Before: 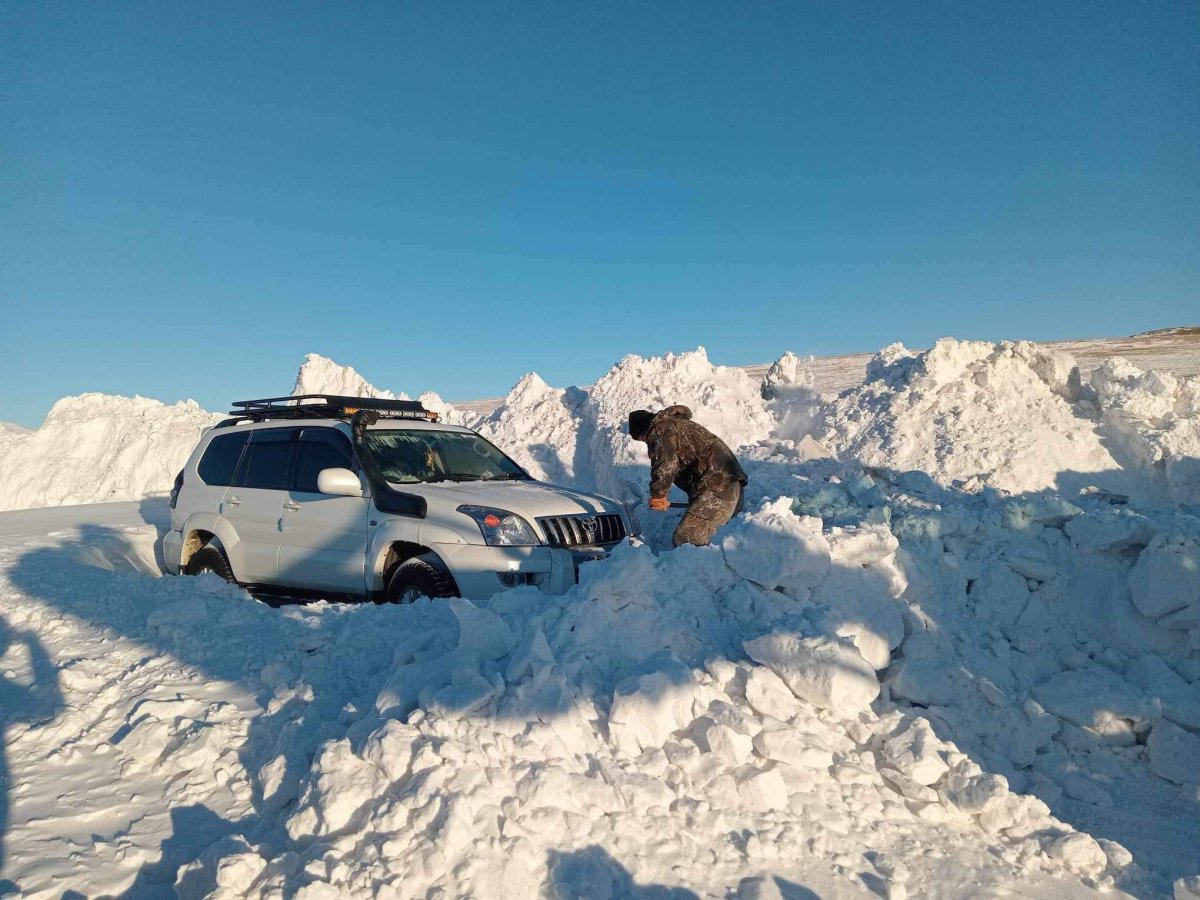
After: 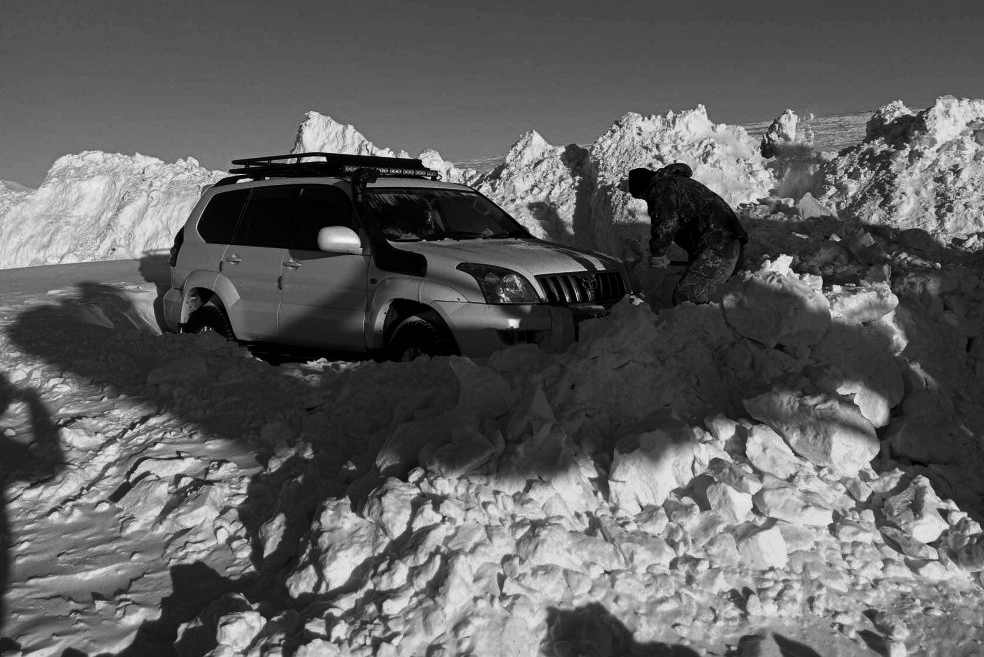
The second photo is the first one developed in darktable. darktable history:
contrast brightness saturation: contrast -0.036, brightness -0.584, saturation -0.994
crop: top 26.979%, right 17.961%
tone equalizer: -7 EV 0.096 EV
